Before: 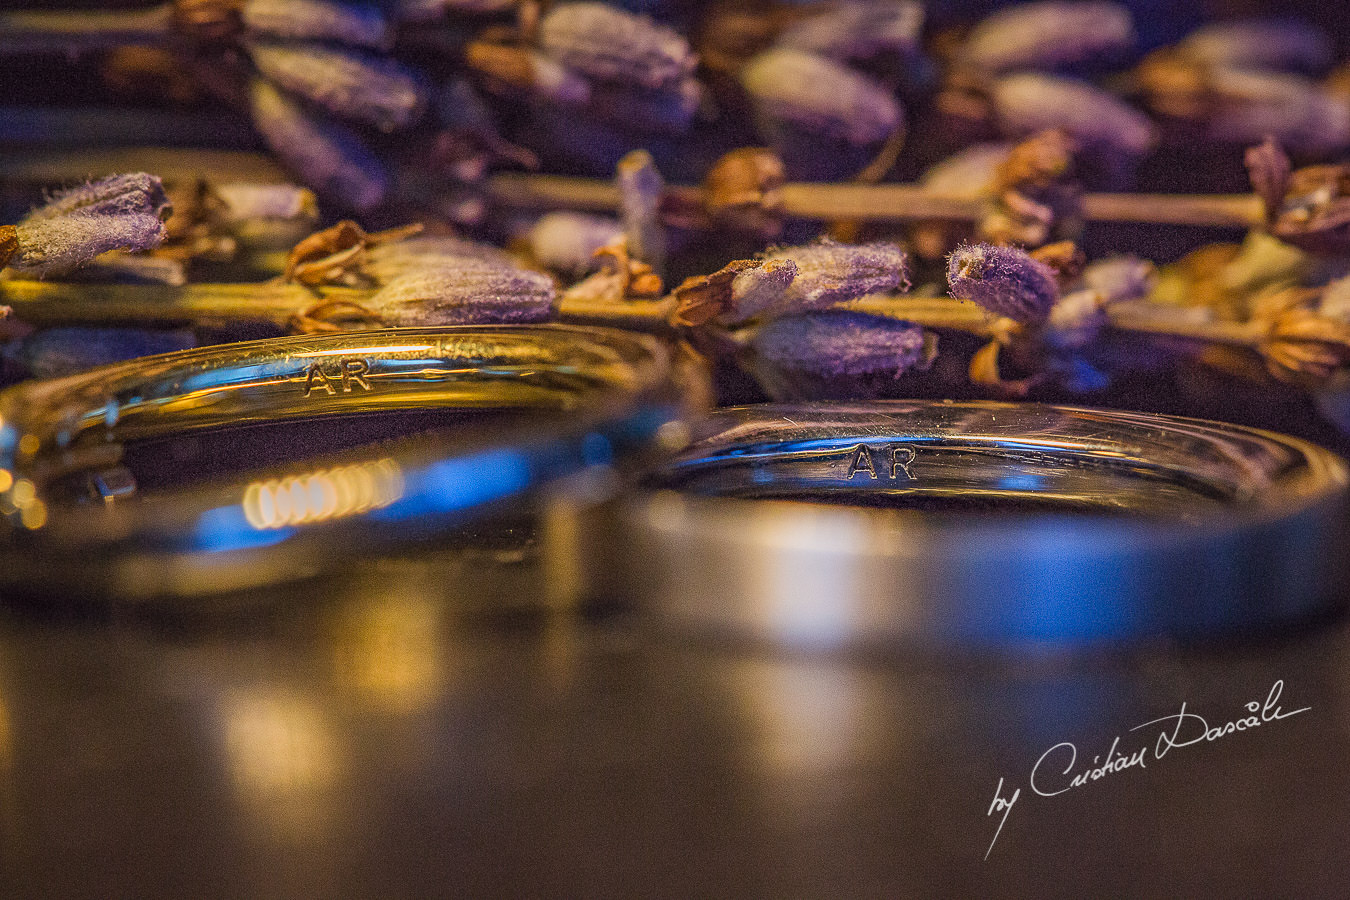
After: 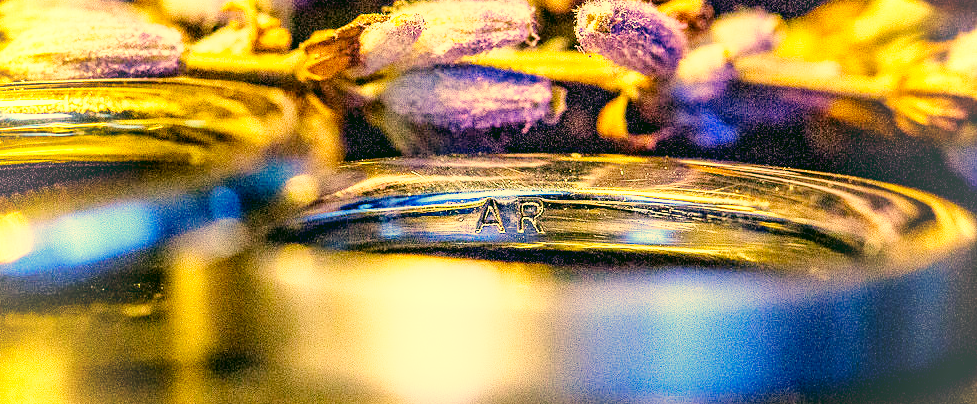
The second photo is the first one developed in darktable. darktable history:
exposure: black level correction 0.01, exposure 1 EV, compensate highlight preservation false
crop and rotate: left 27.625%, top 27.358%, bottom 27.71%
vignetting: fall-off start 69.2%, fall-off radius 29.38%, brightness 0.056, saturation 0.002, width/height ratio 0.994, shape 0.852
base curve: curves: ch0 [(0, 0) (0.018, 0.026) (0.143, 0.37) (0.33, 0.731) (0.458, 0.853) (0.735, 0.965) (0.905, 0.986) (1, 1)], preserve colors none
color correction: highlights a* 5.71, highlights b* 33.77, shadows a* -26.57, shadows b* 3.79
